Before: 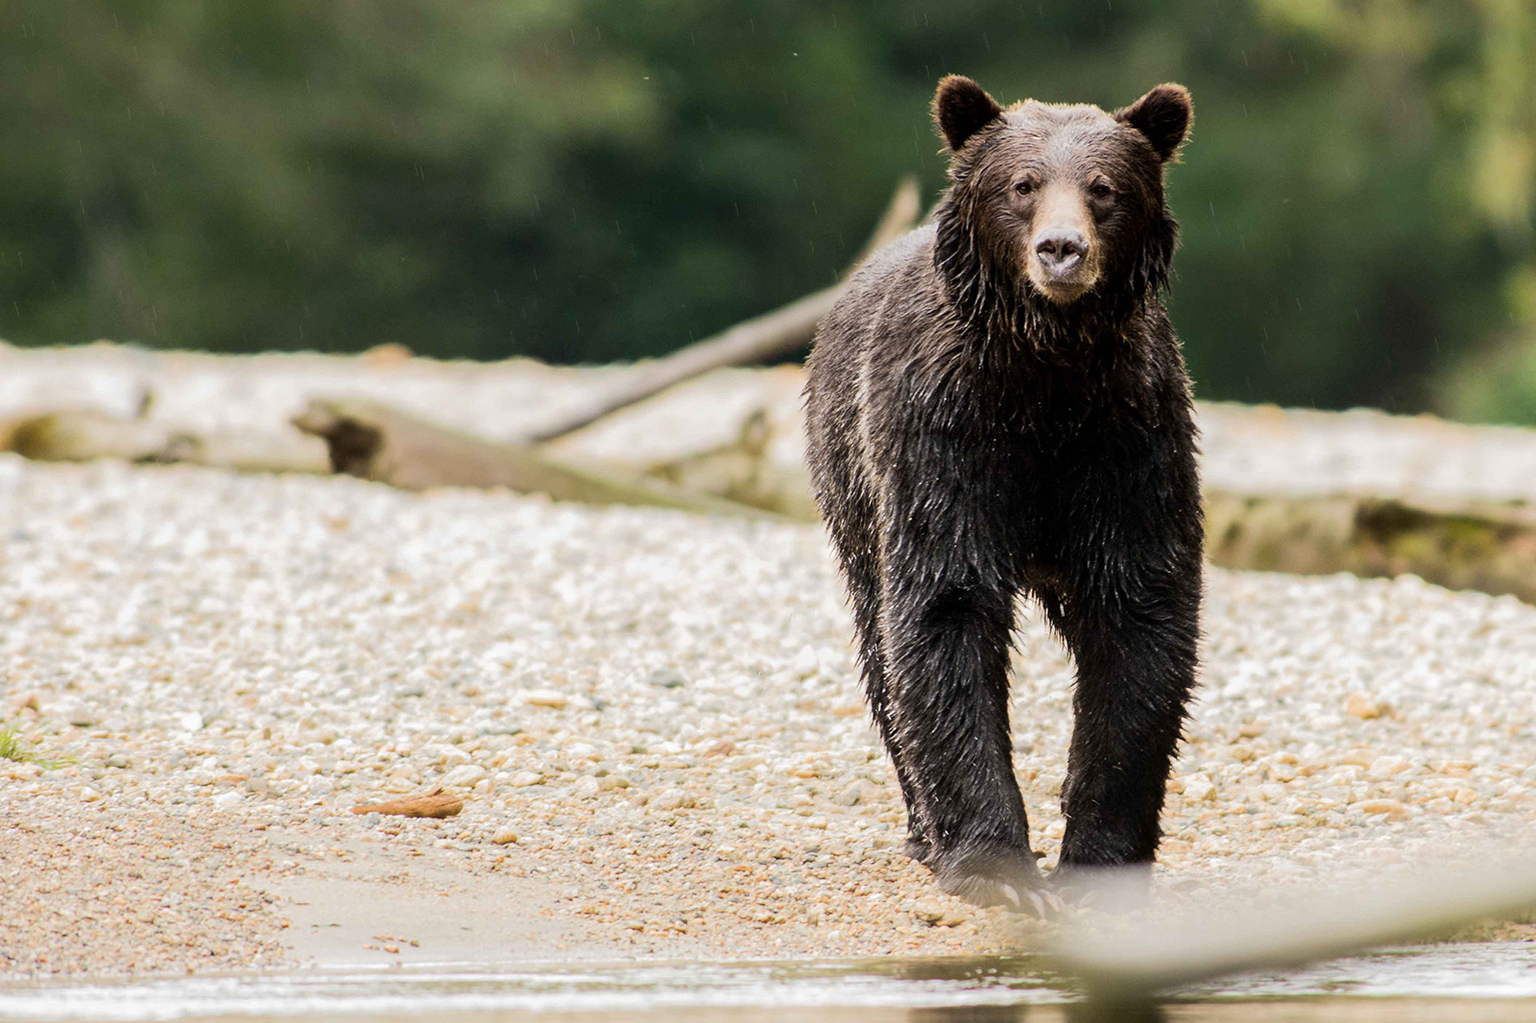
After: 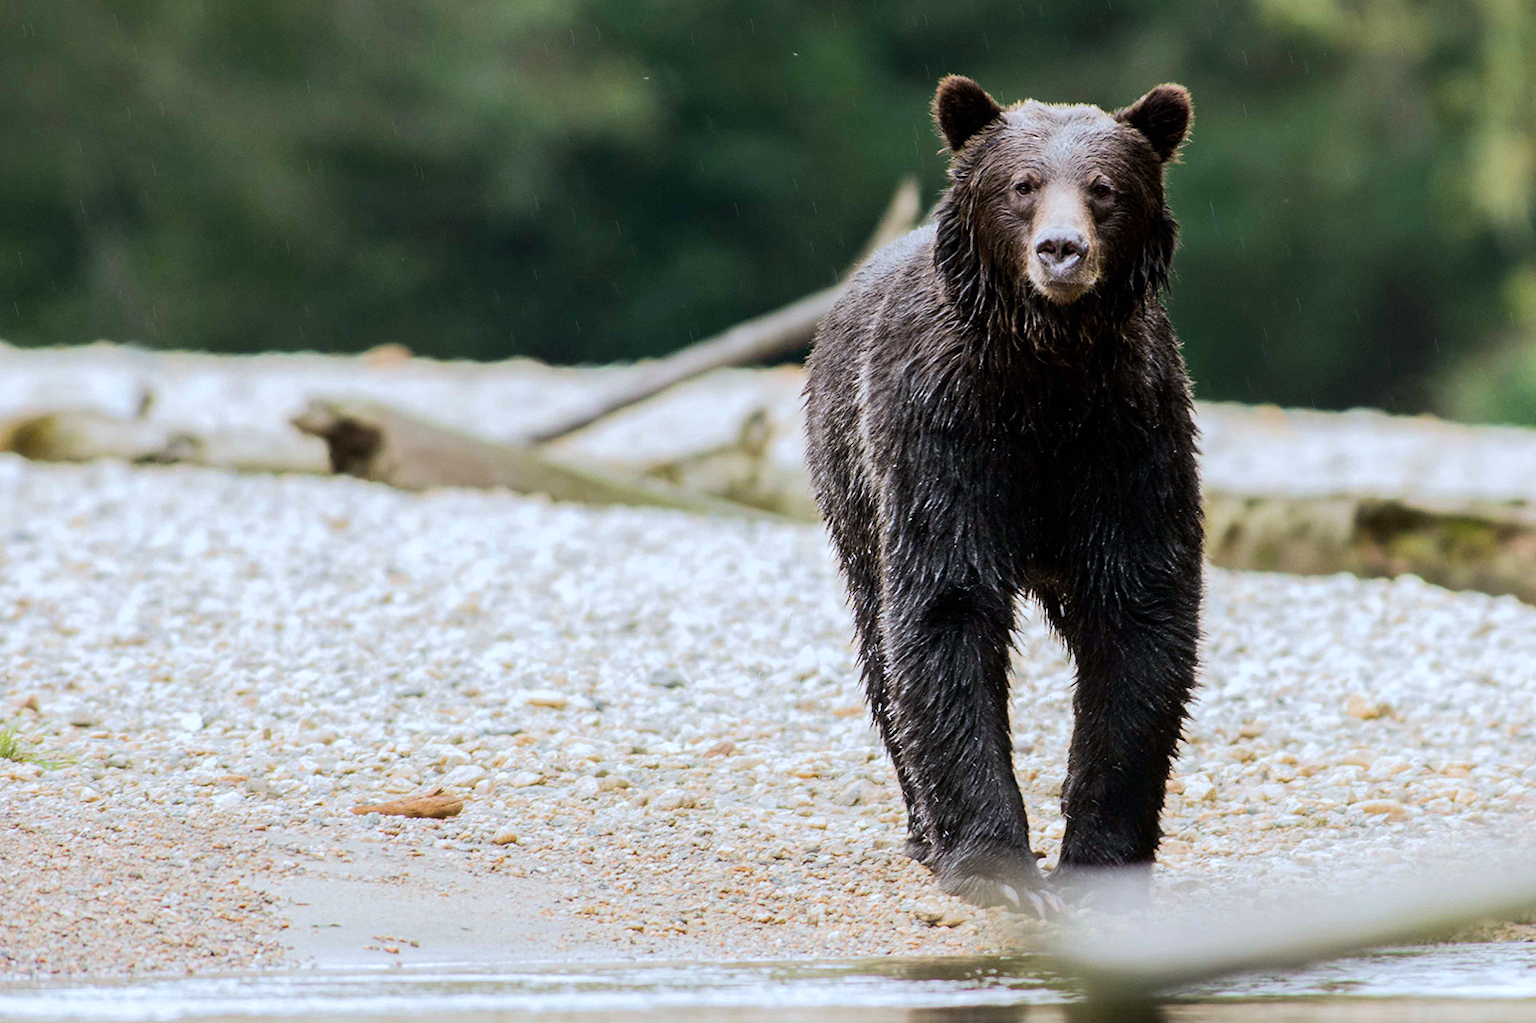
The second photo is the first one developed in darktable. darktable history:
color calibration: x 0.37, y 0.382, temperature 4310.53 K
contrast brightness saturation: contrast 0.031, brightness -0.034
